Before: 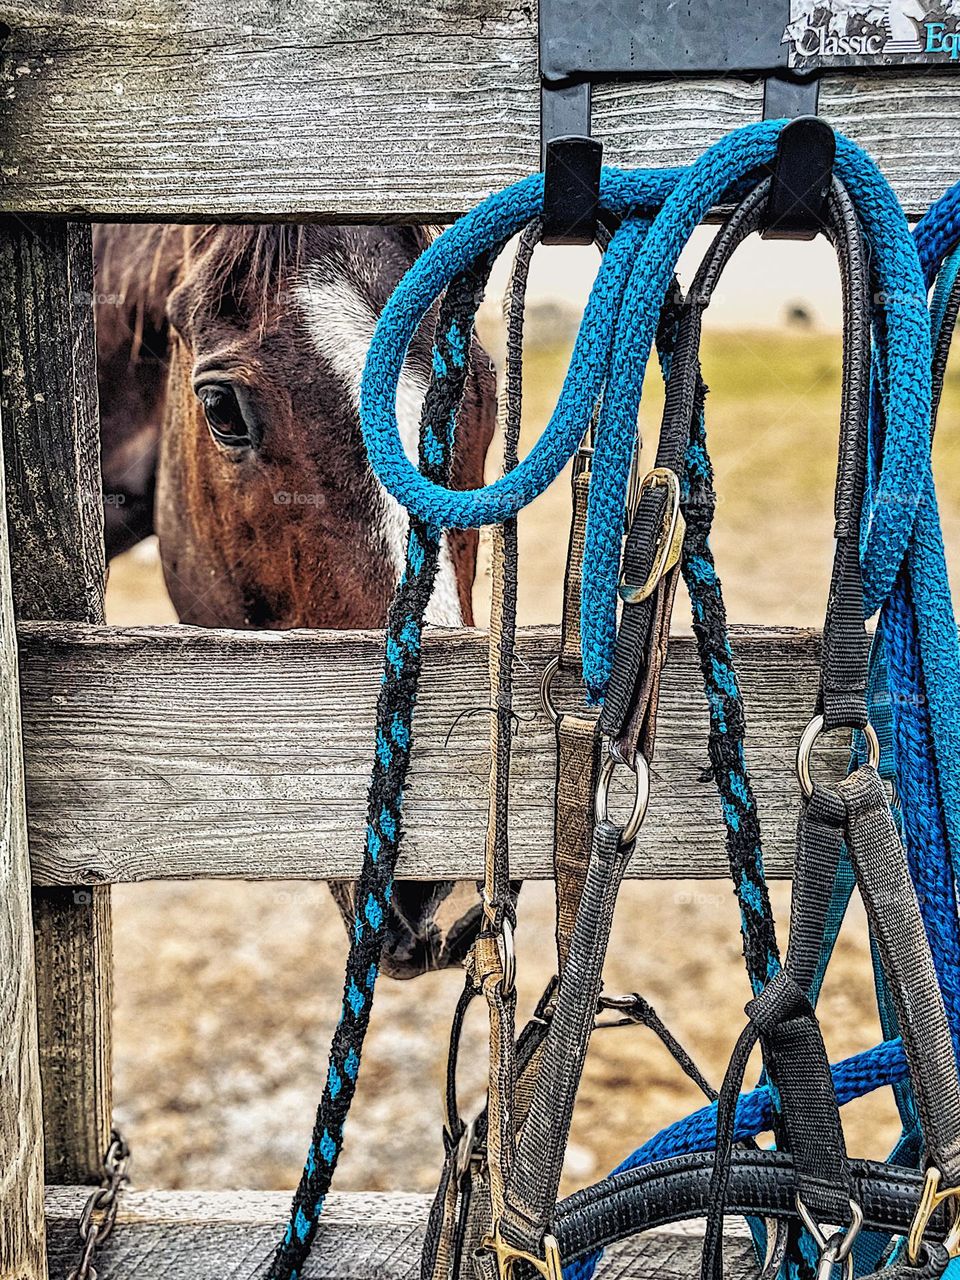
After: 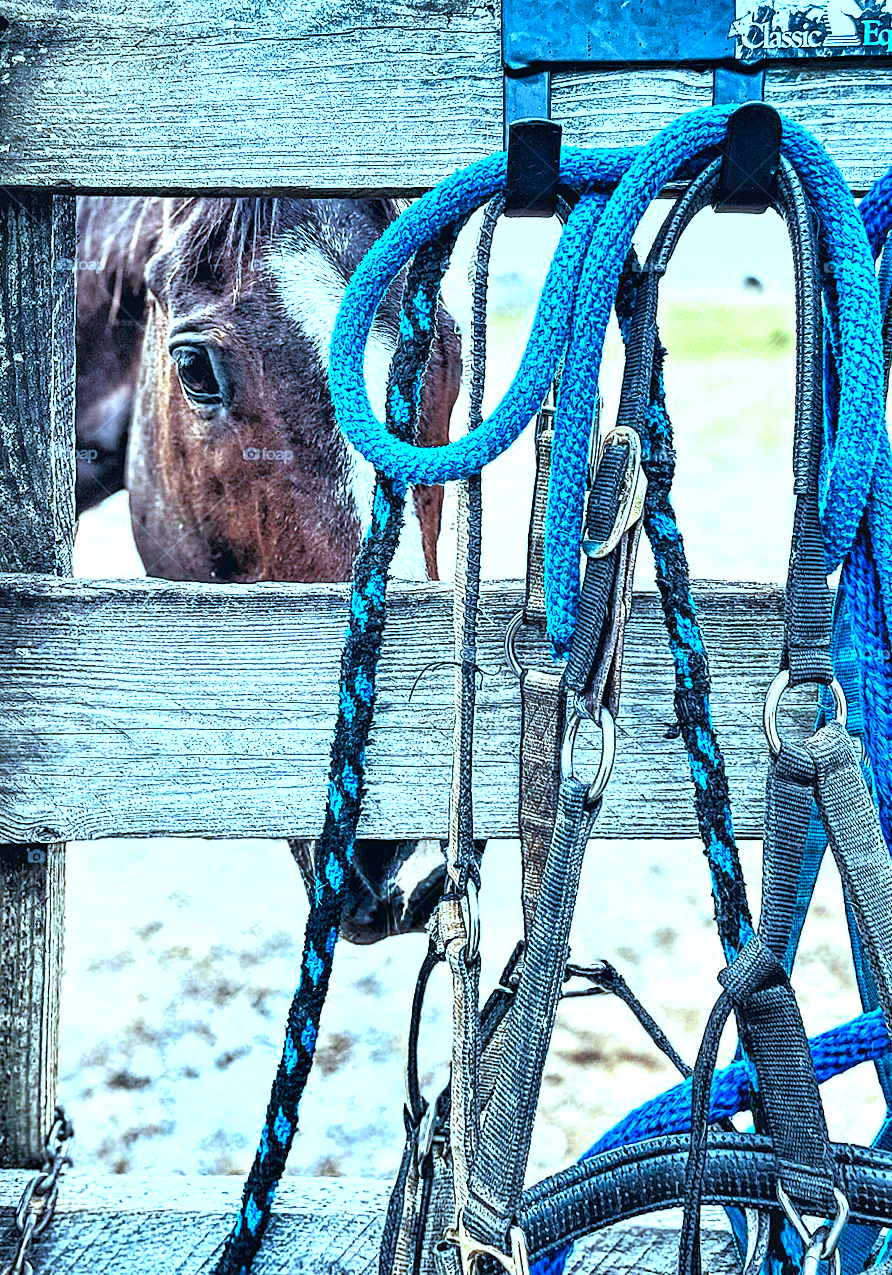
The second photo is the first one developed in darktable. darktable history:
rotate and perspective: rotation 0.215°, lens shift (vertical) -0.139, crop left 0.069, crop right 0.939, crop top 0.002, crop bottom 0.996
exposure: exposure 1.061 EV, compensate highlight preservation false
color calibration: illuminant custom, x 0.432, y 0.395, temperature 3098 K
shadows and highlights: radius 171.16, shadows 27, white point adjustment 3.13, highlights -67.95, soften with gaussian
